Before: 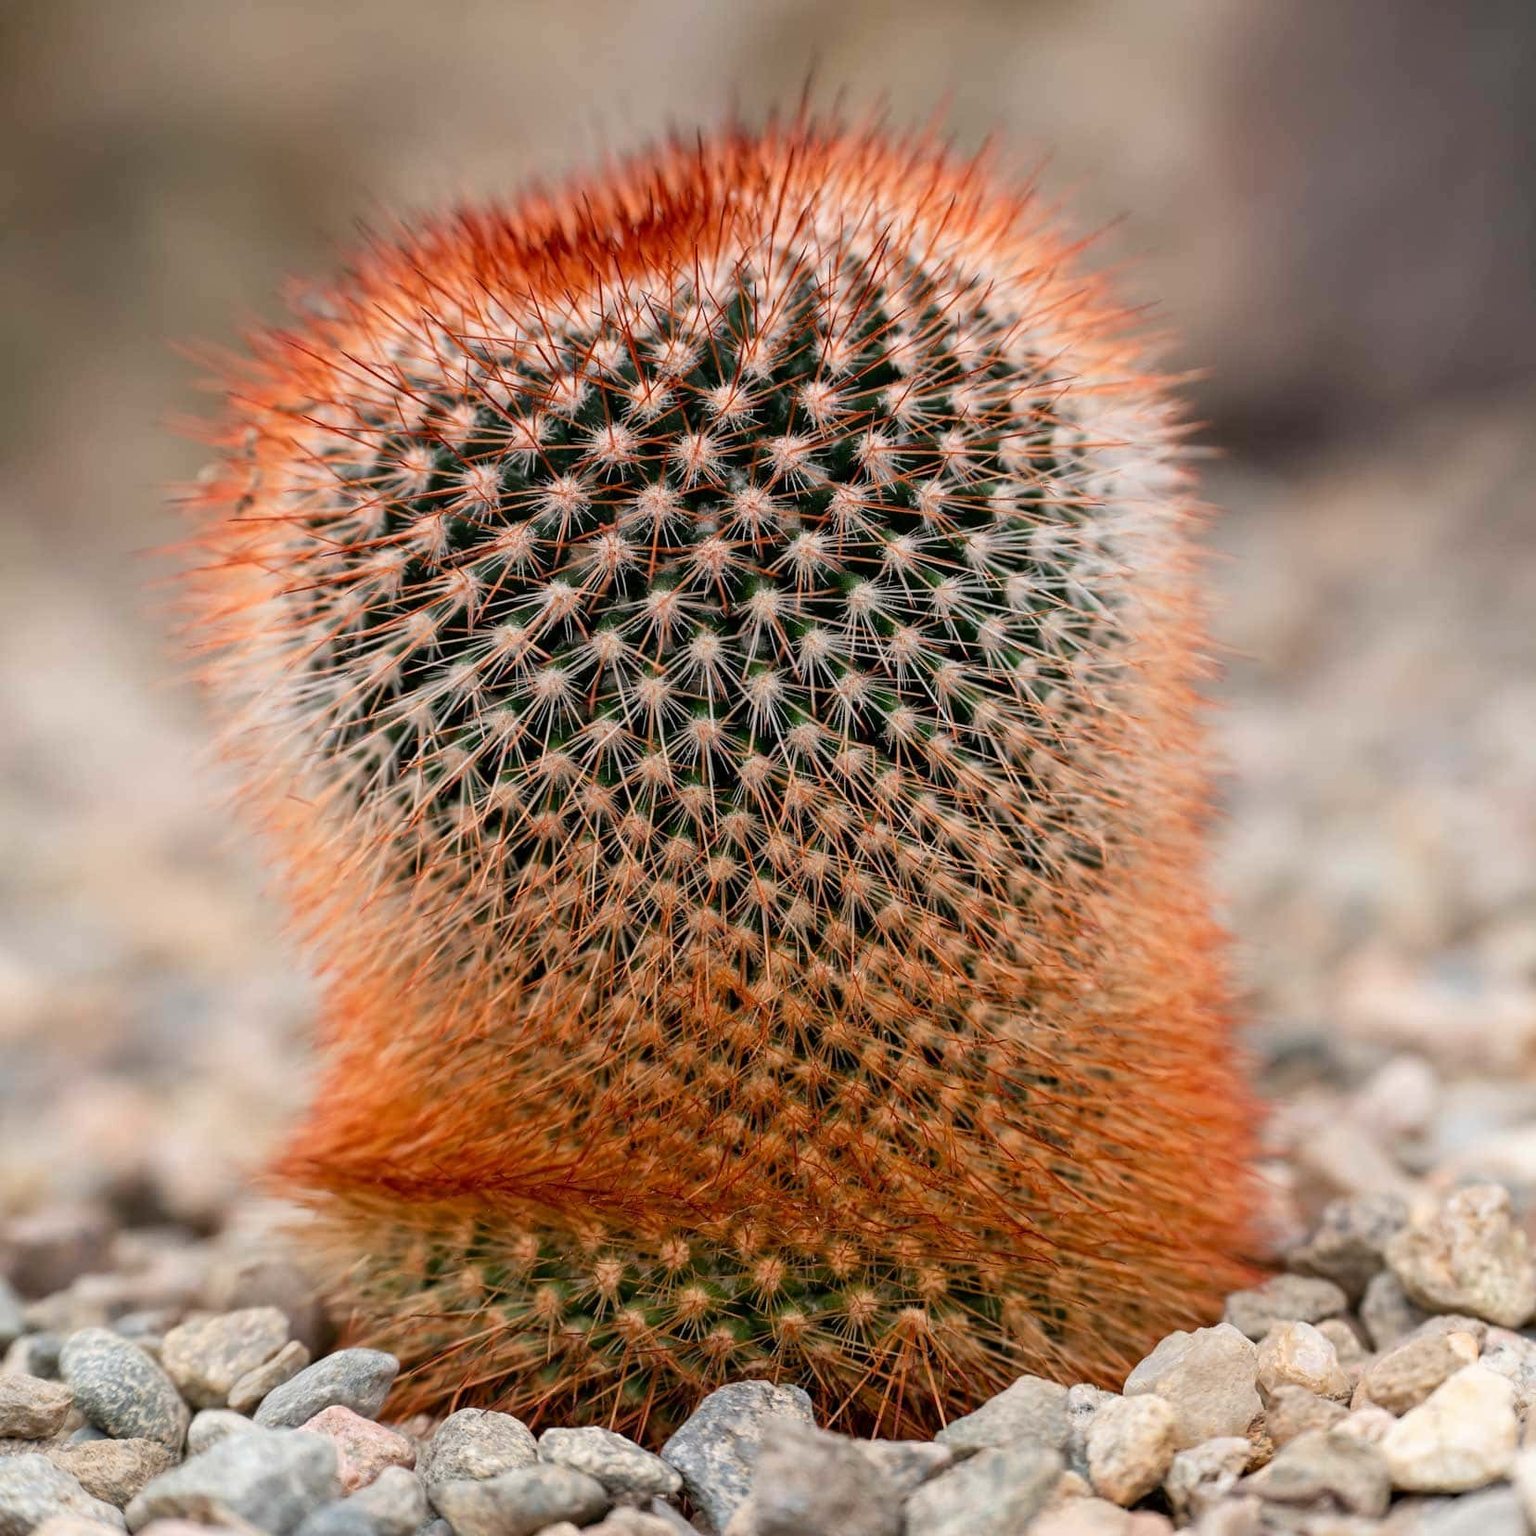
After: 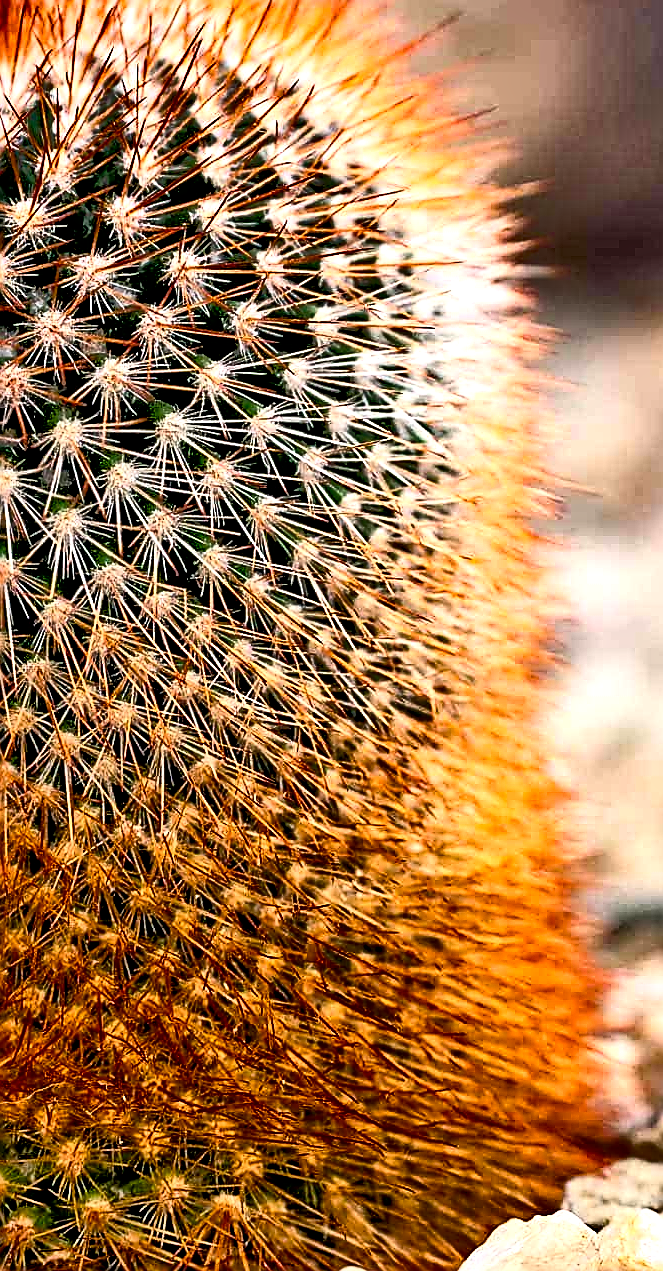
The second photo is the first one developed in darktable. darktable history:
exposure: black level correction 0.003, exposure 0.148 EV, compensate exposure bias true, compensate highlight preservation false
local contrast: mode bilateral grid, contrast 100, coarseness 99, detail 165%, midtone range 0.2
crop: left 45.754%, top 13.095%, right 14.159%, bottom 10.153%
haze removal: strength 0.289, distance 0.256, compatibility mode true, adaptive false
tone equalizer: -8 EV -0.502 EV, -7 EV -0.348 EV, -6 EV -0.1 EV, -5 EV 0.423 EV, -4 EV 0.986 EV, -3 EV 0.789 EV, -2 EV -0.009 EV, -1 EV 0.137 EV, +0 EV -0.017 EV
color balance rgb: power › hue 323.75°, highlights gain › chroma 0.143%, highlights gain › hue 331.64°, perceptual saturation grading › global saturation 30.734%, global vibrance 24.977%, contrast 19.432%
contrast brightness saturation: contrast 0.29
sharpen: radius 1.669, amount 1.291
